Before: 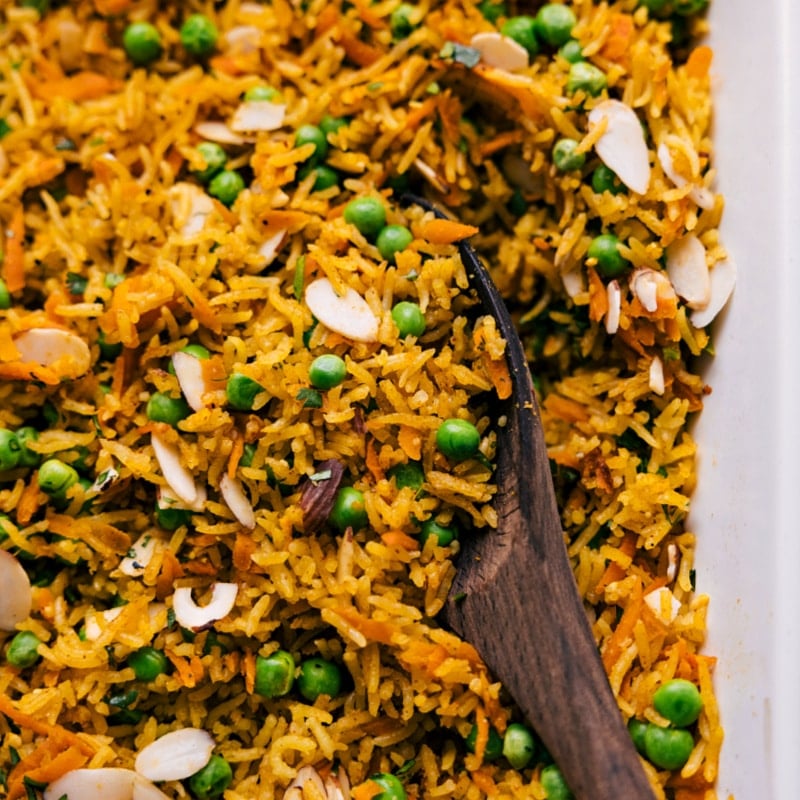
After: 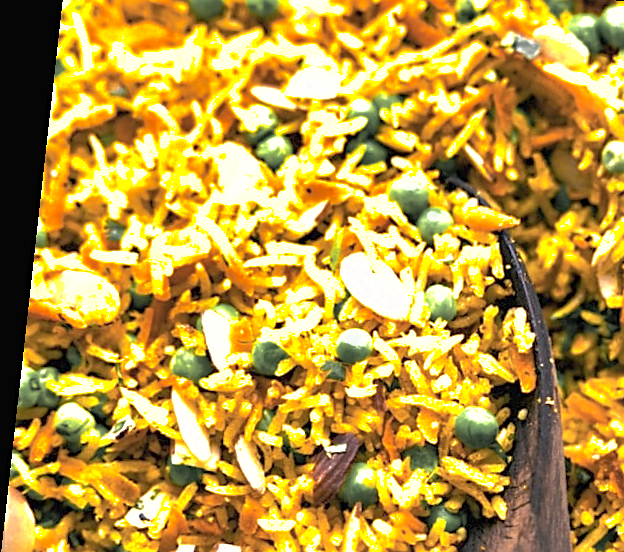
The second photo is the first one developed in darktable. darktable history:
crop and rotate: angle -6.36°, left 2.123%, top 6.849%, right 27.2%, bottom 30.675%
exposure: black level correction 0, exposure 1.2 EV, compensate highlight preservation false
sharpen: on, module defaults
color zones: curves: ch0 [(0.004, 0.306) (0.107, 0.448) (0.252, 0.656) (0.41, 0.398) (0.595, 0.515) (0.768, 0.628)]; ch1 [(0.07, 0.323) (0.151, 0.452) (0.252, 0.608) (0.346, 0.221) (0.463, 0.189) (0.61, 0.368) (0.735, 0.395) (0.921, 0.412)]; ch2 [(0, 0.476) (0.132, 0.512) (0.243, 0.512) (0.397, 0.48) (0.522, 0.376) (0.634, 0.536) (0.761, 0.46)]
contrast brightness saturation: saturation -0.068
tone curve: curves: ch0 [(0, 0) (0.077, 0.082) (0.765, 0.73) (1, 1)], preserve colors none
shadows and highlights: shadows 60.35, highlights -59.77
